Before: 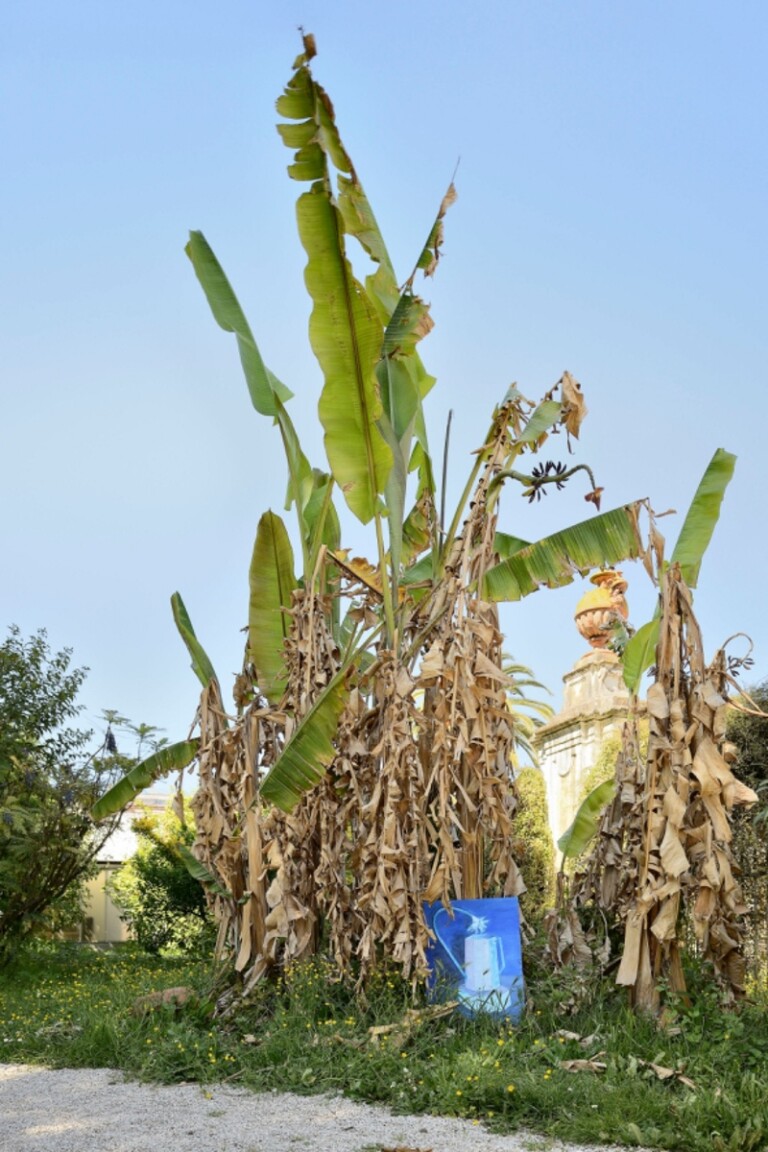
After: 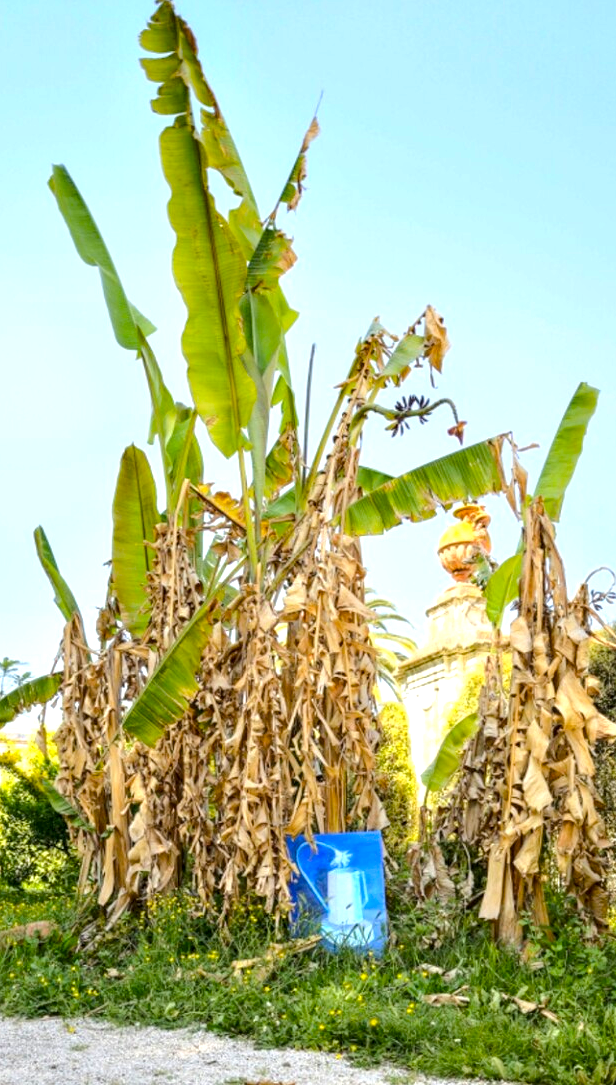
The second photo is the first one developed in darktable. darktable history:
color balance rgb: perceptual saturation grading › global saturation 25%, perceptual brilliance grading › mid-tones 10%, perceptual brilliance grading › shadows 15%, global vibrance 20%
local contrast: detail 130%
crop and rotate: left 17.959%, top 5.771%, right 1.742%
exposure: exposure 0.566 EV, compensate highlight preservation false
